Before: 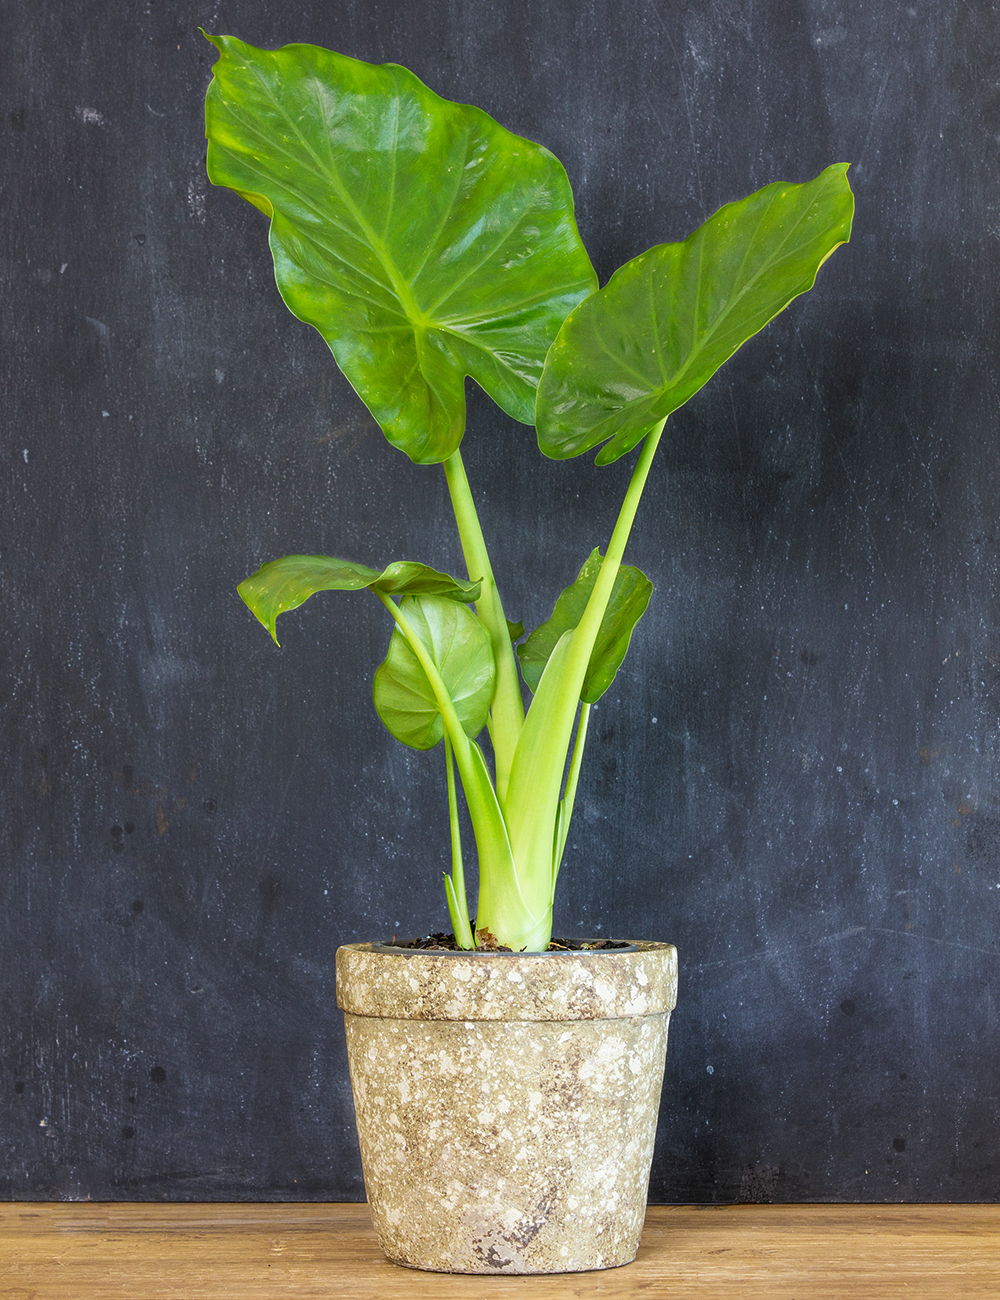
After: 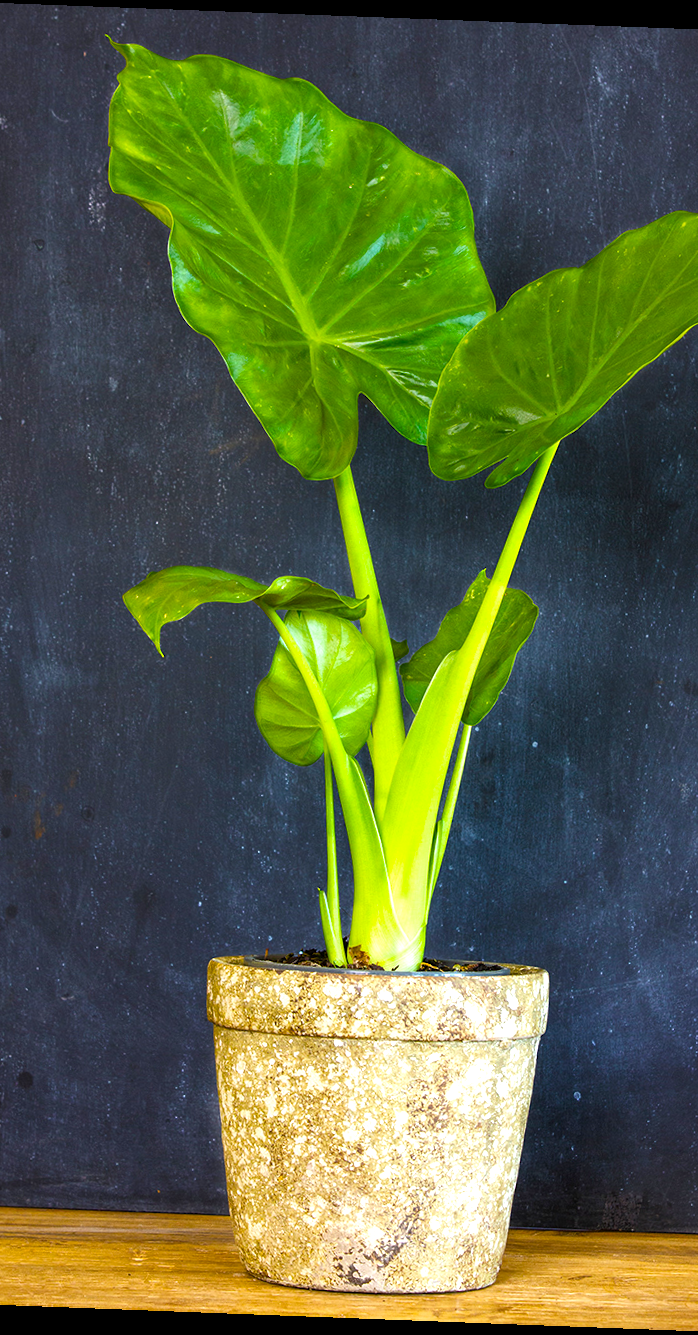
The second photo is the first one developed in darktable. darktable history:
crop and rotate: left 13.537%, right 19.796%
color balance rgb: linear chroma grading › global chroma 9%, perceptual saturation grading › global saturation 36%, perceptual saturation grading › shadows 35%, perceptual brilliance grading › global brilliance 15%, perceptual brilliance grading › shadows -35%, global vibrance 15%
rotate and perspective: rotation 2.17°, automatic cropping off
